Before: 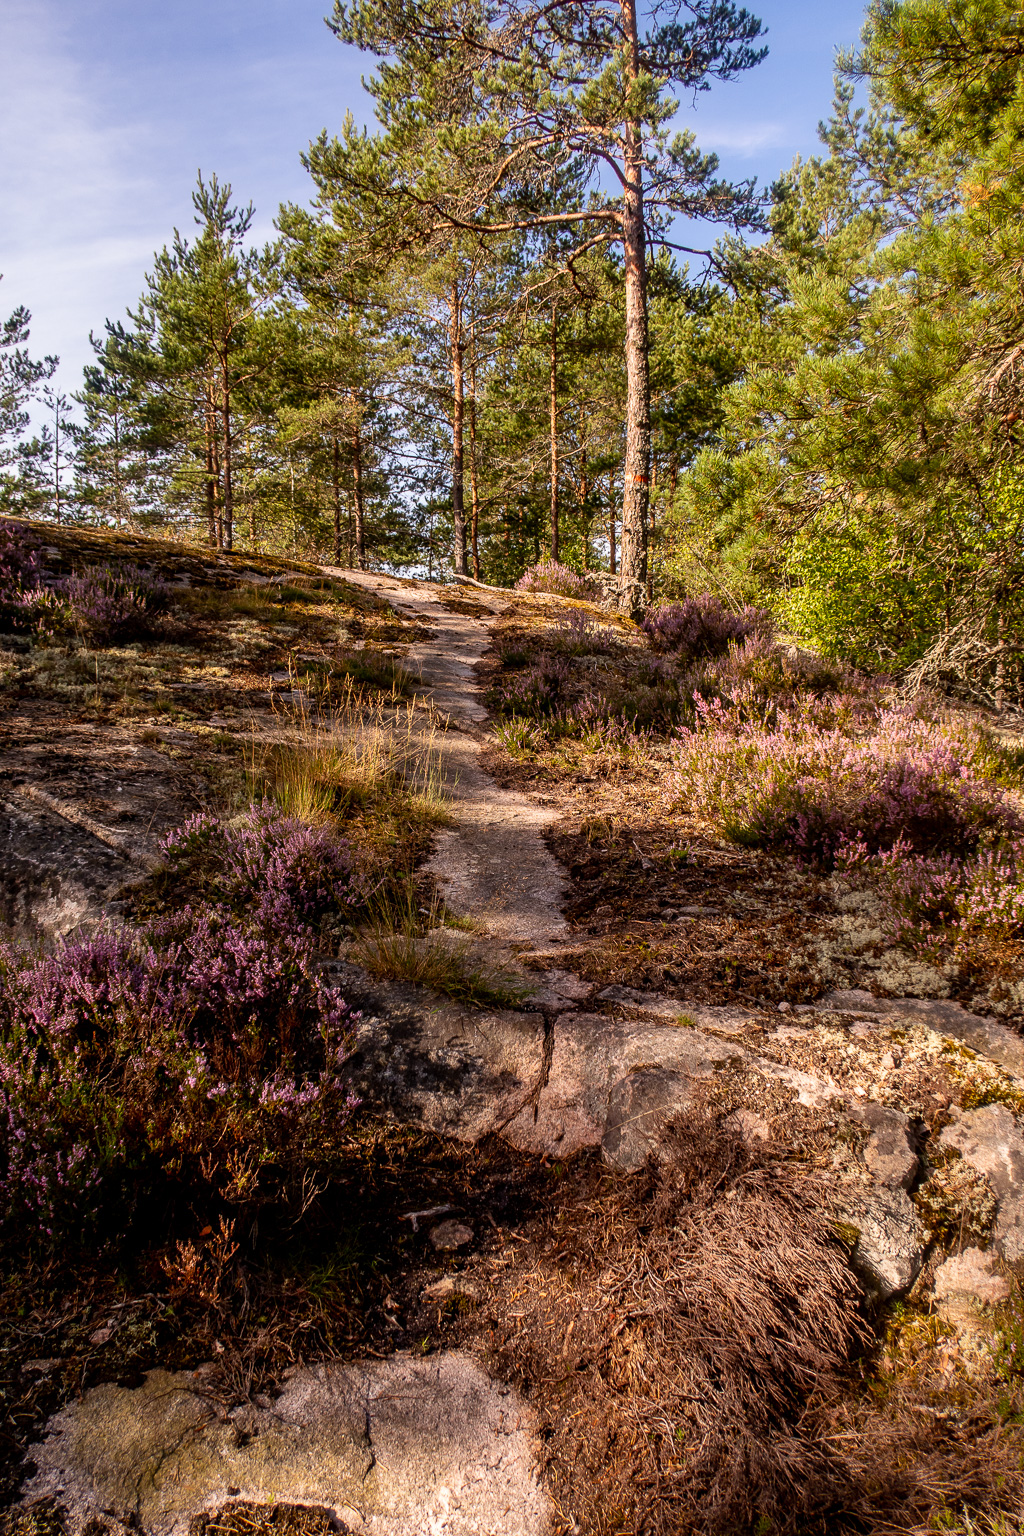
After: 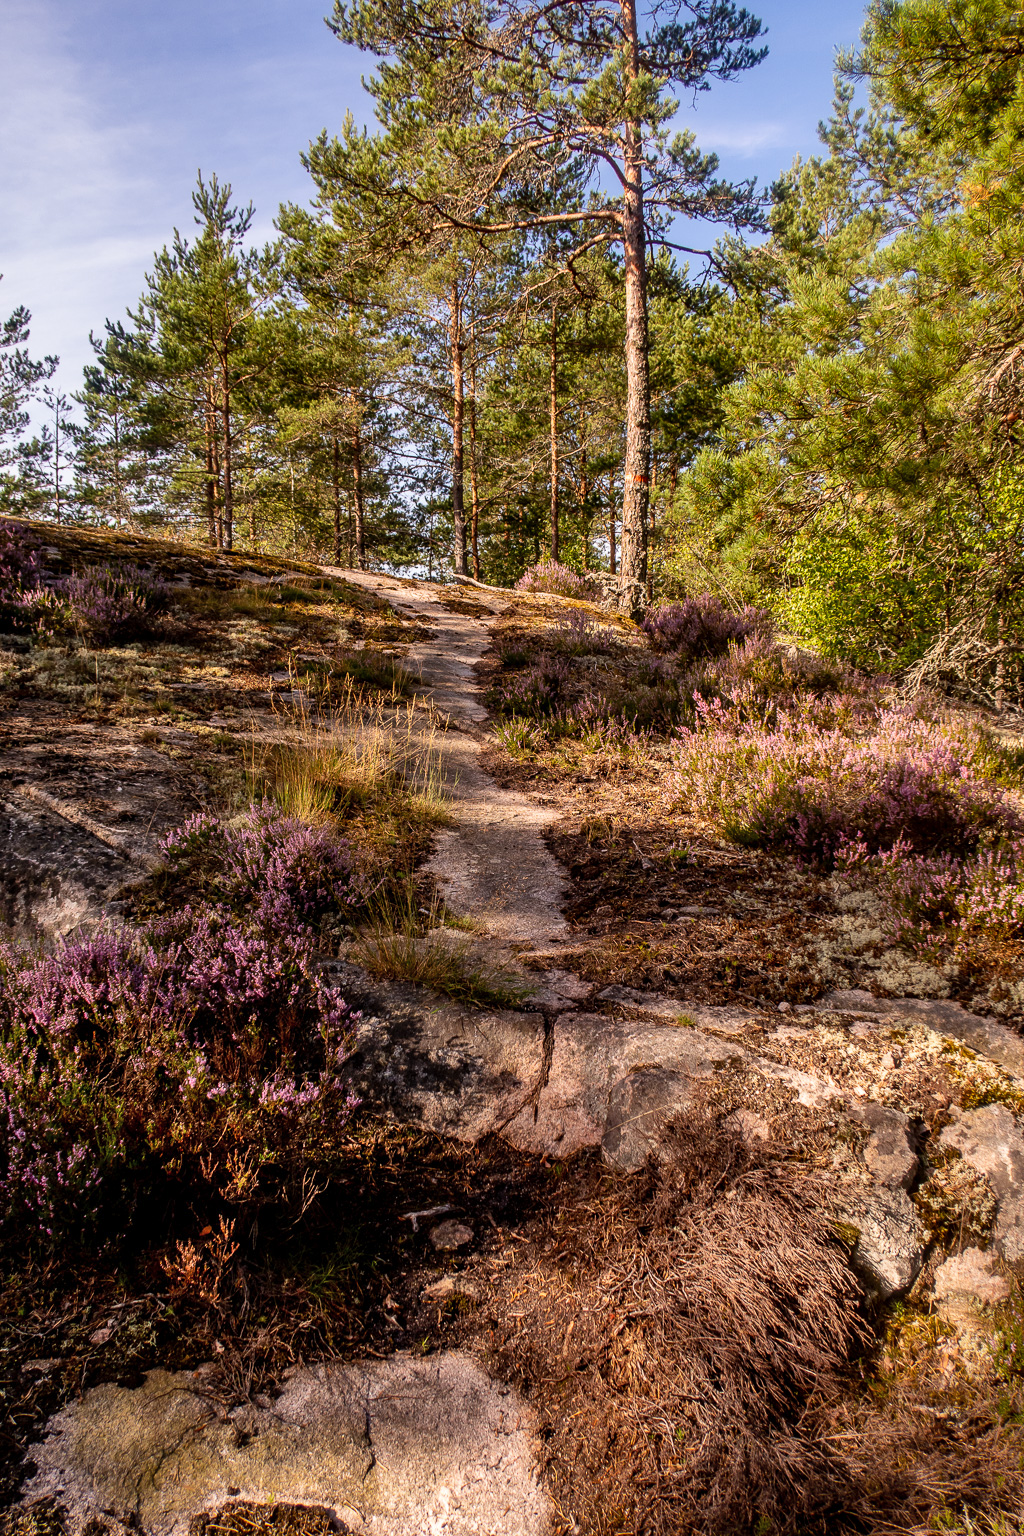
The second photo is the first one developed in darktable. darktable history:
shadows and highlights: shadows 36.57, highlights -27.58, soften with gaussian
